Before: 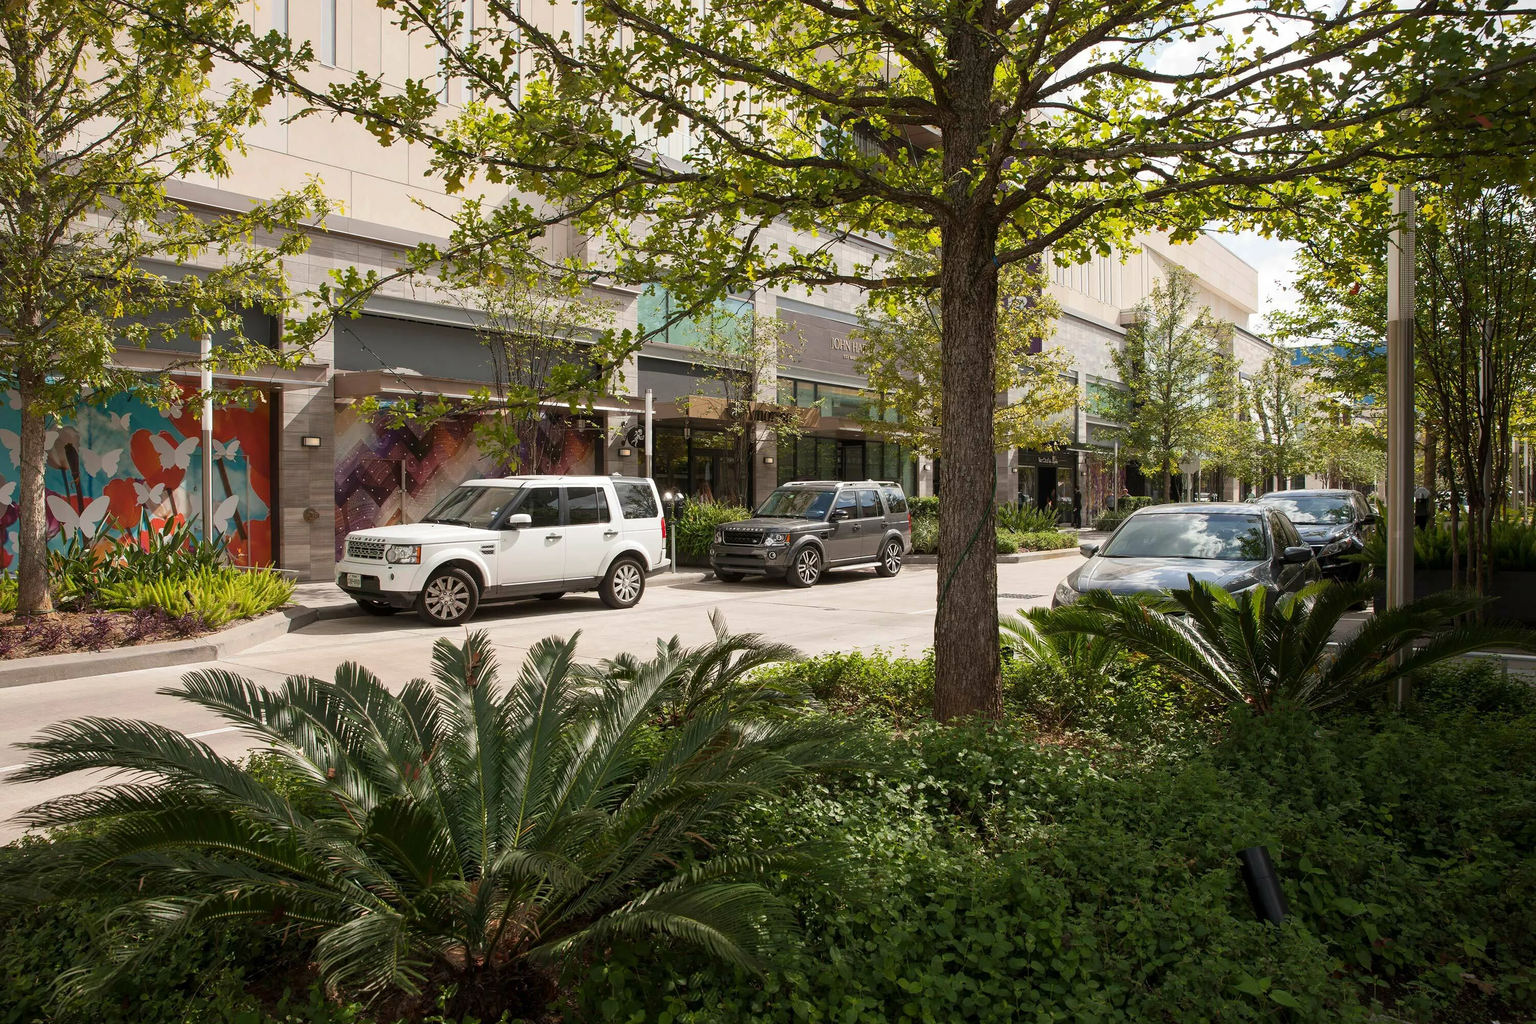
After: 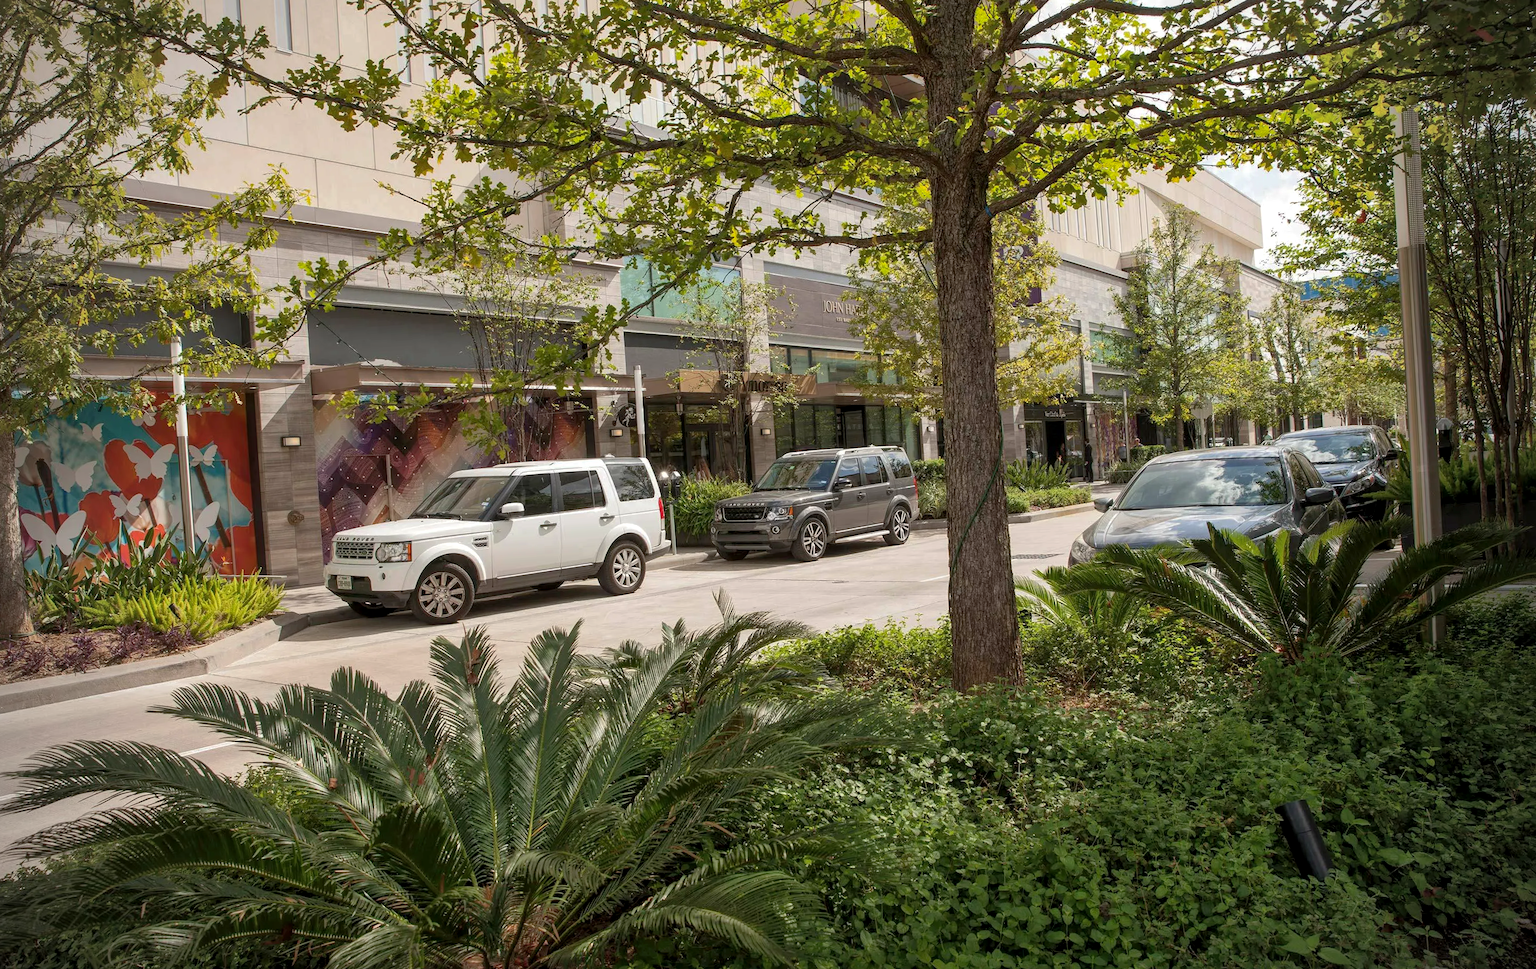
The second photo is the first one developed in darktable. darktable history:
vignetting: on, module defaults
shadows and highlights: on, module defaults
rotate and perspective: rotation -3.52°, crop left 0.036, crop right 0.964, crop top 0.081, crop bottom 0.919
local contrast: highlights 100%, shadows 100%, detail 131%, midtone range 0.2
